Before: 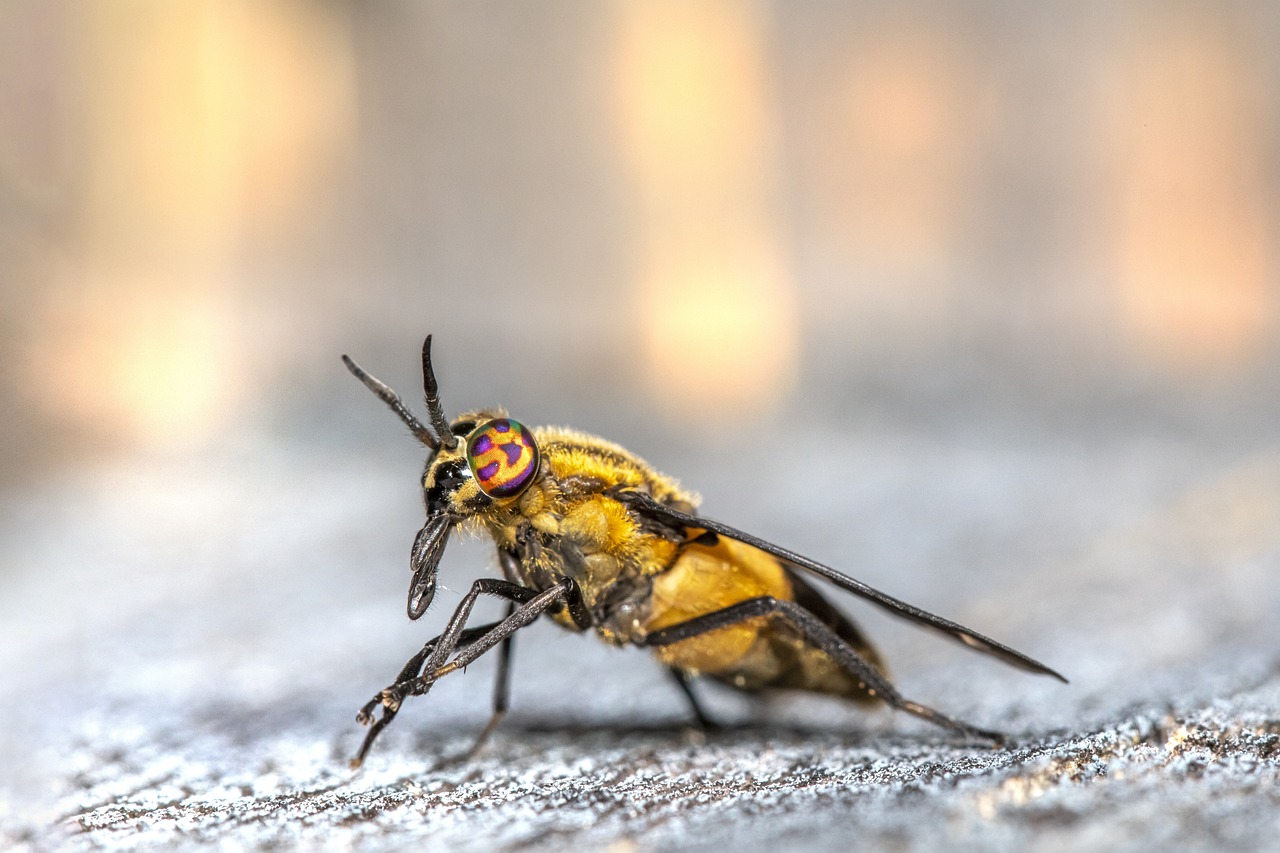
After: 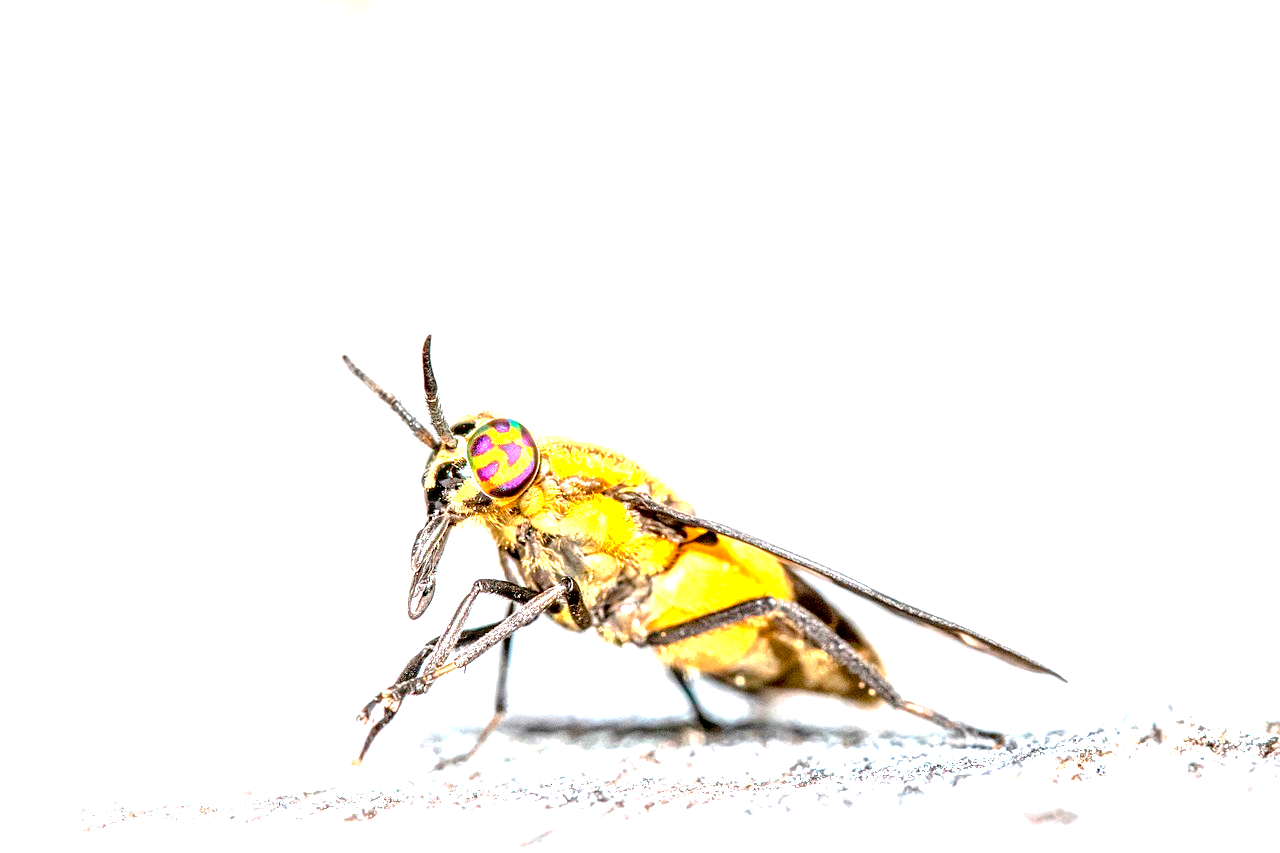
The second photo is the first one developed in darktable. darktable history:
local contrast: detail 130%
exposure: black level correction 0.005, exposure 2.078 EV, compensate highlight preservation false
